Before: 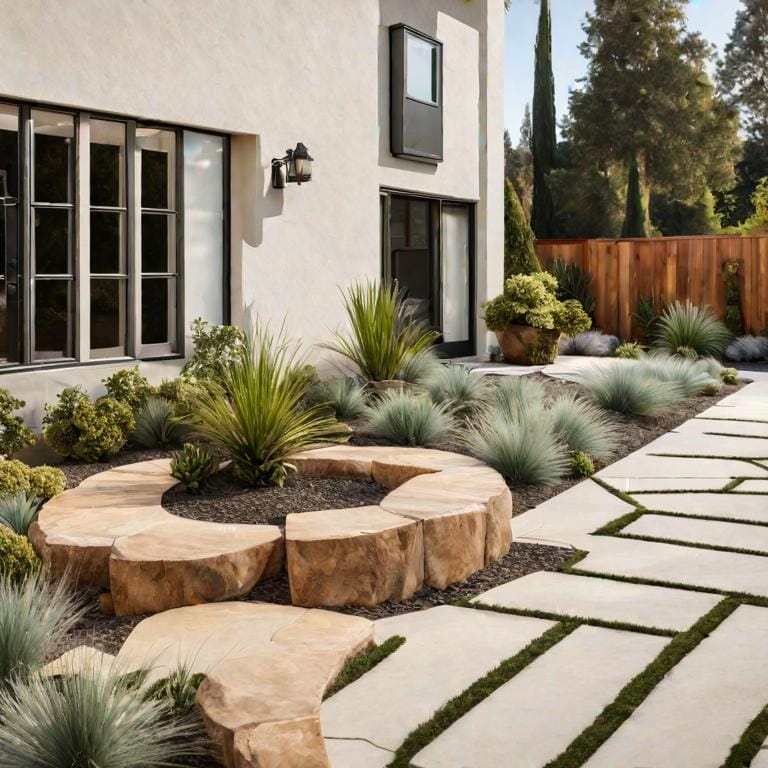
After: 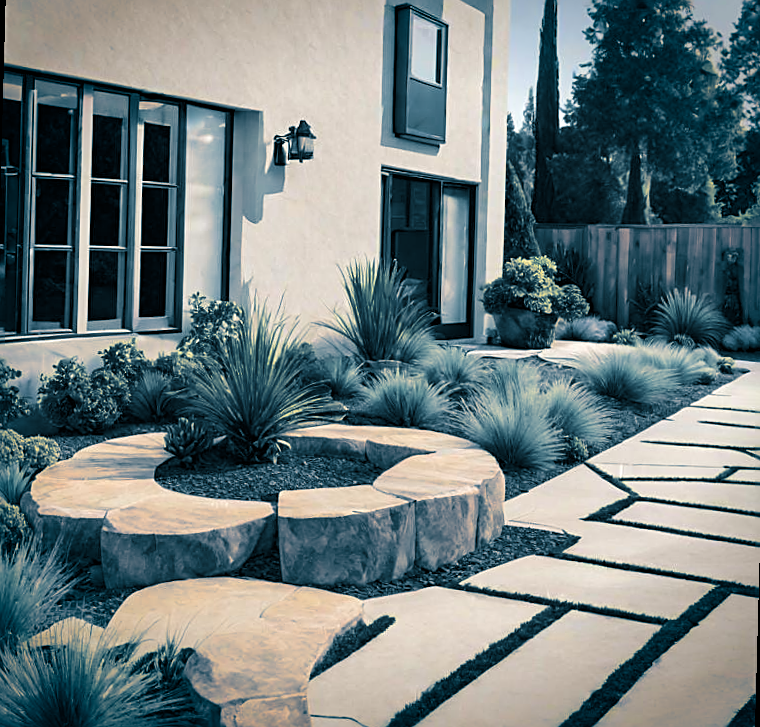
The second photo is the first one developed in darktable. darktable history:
color balance rgb: perceptual saturation grading › global saturation 20%, perceptual saturation grading › highlights -25%, perceptual saturation grading › shadows 50%
sharpen: on, module defaults
rotate and perspective: rotation 1.57°, crop left 0.018, crop right 0.982, crop top 0.039, crop bottom 0.961
vignetting: fall-off start 88.53%, fall-off radius 44.2%, saturation 0.376, width/height ratio 1.161
split-toning: shadows › hue 212.4°, balance -70
